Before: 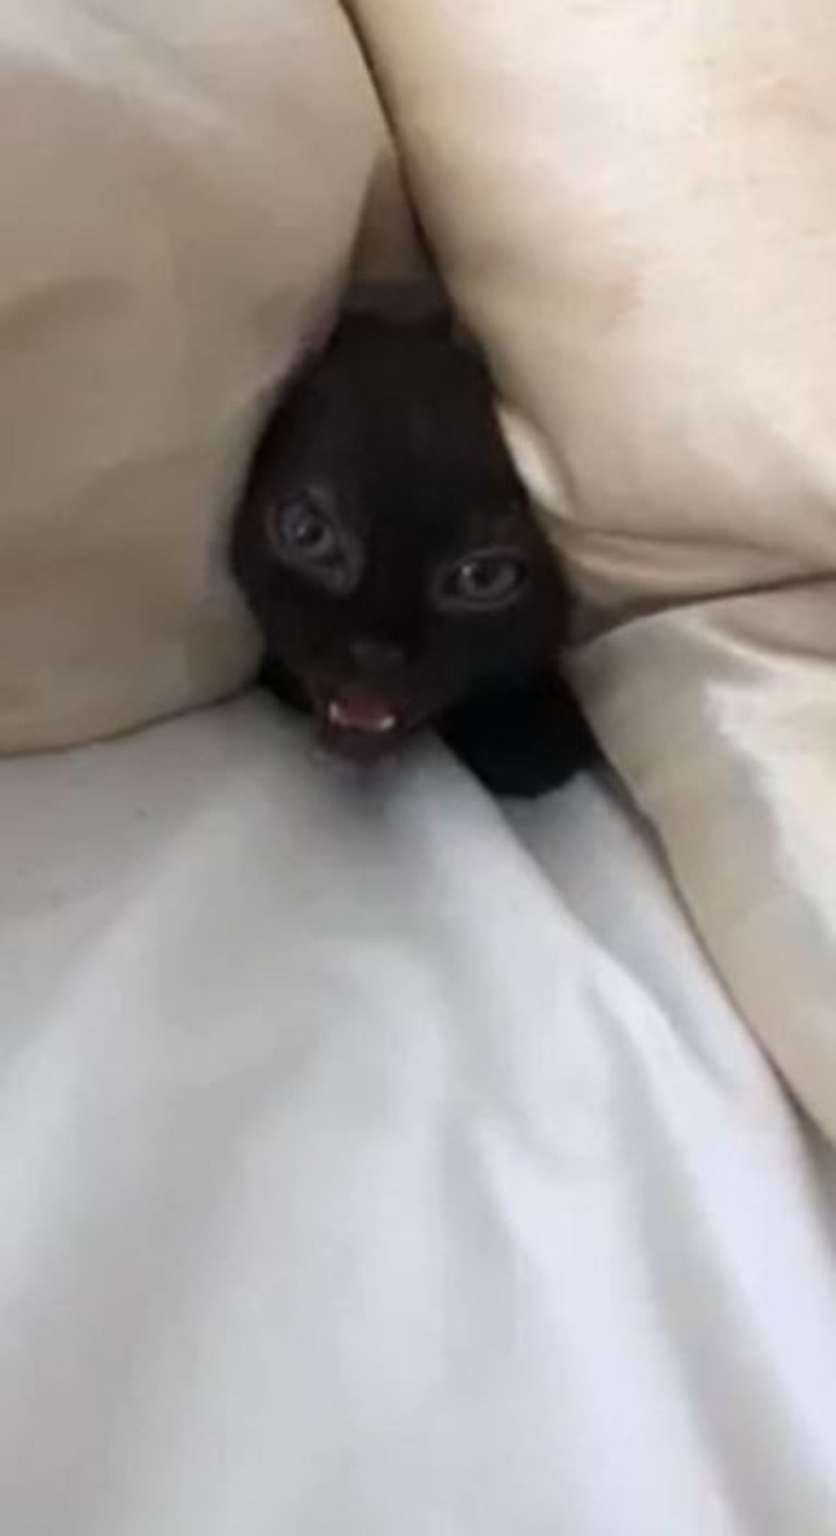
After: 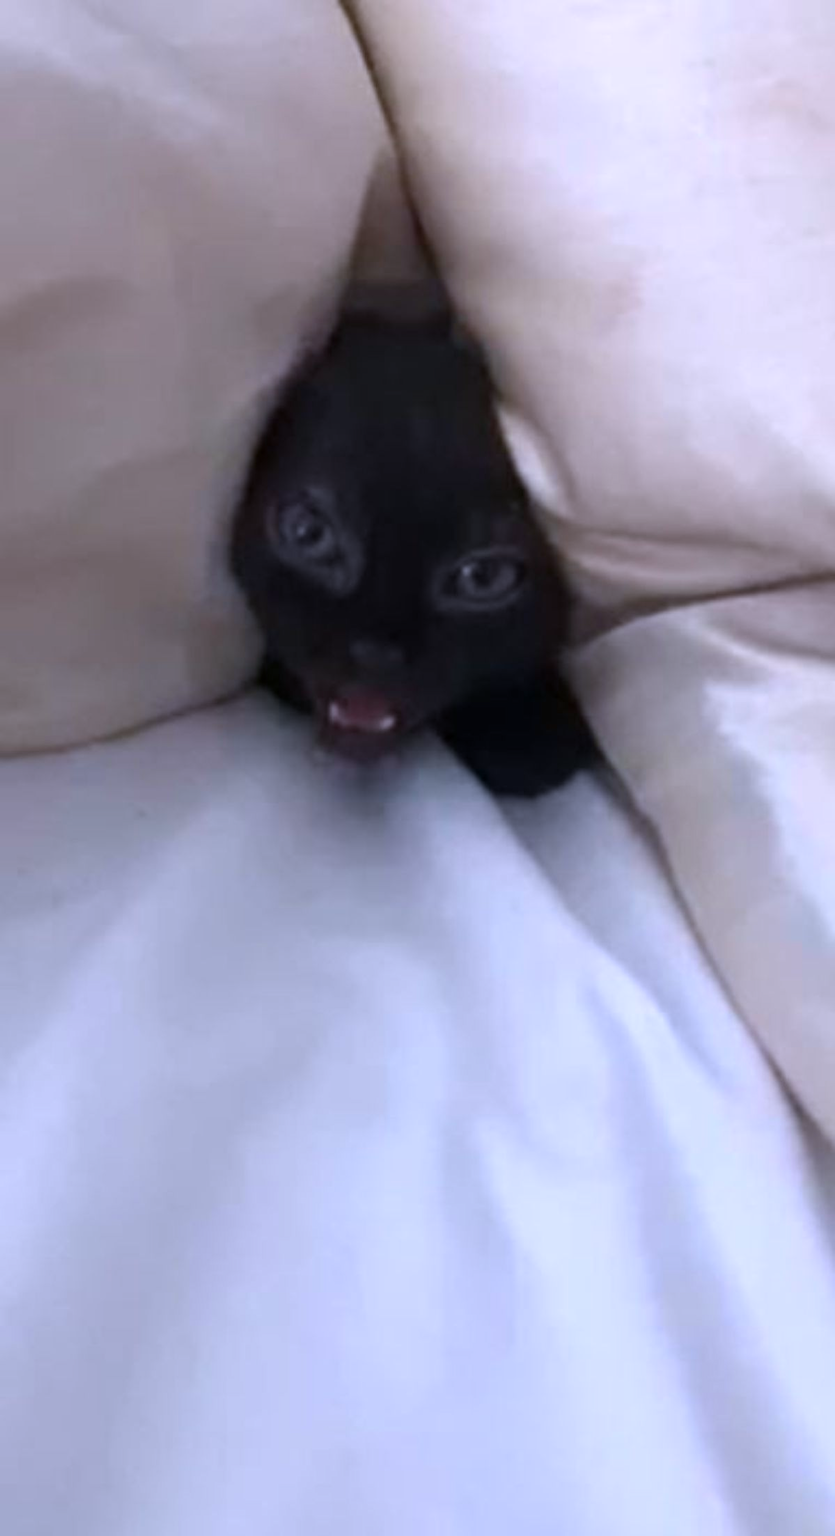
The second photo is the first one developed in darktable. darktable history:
color calibration: illuminant as shot in camera, x 0.379, y 0.398, temperature 4129.34 K
